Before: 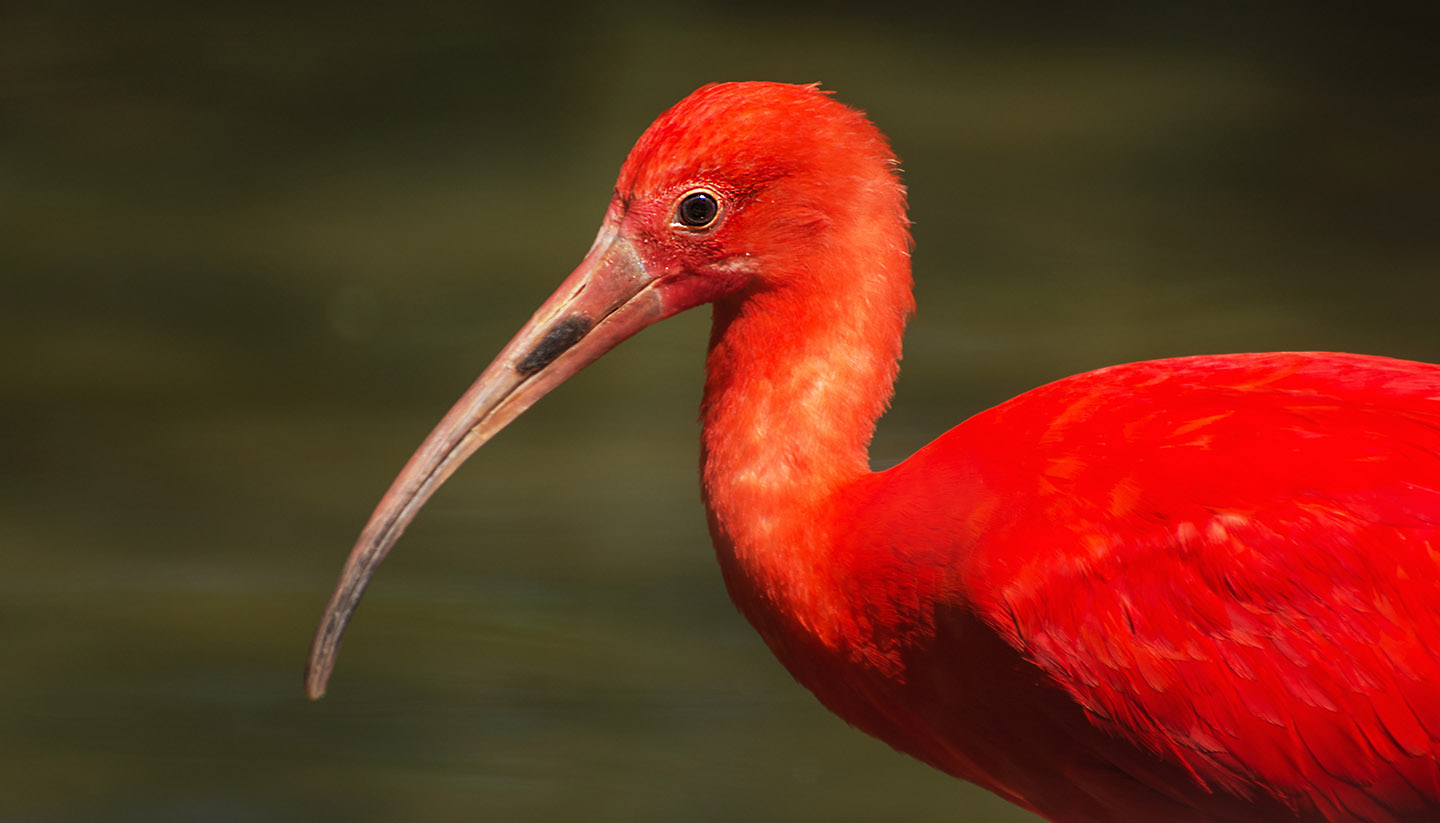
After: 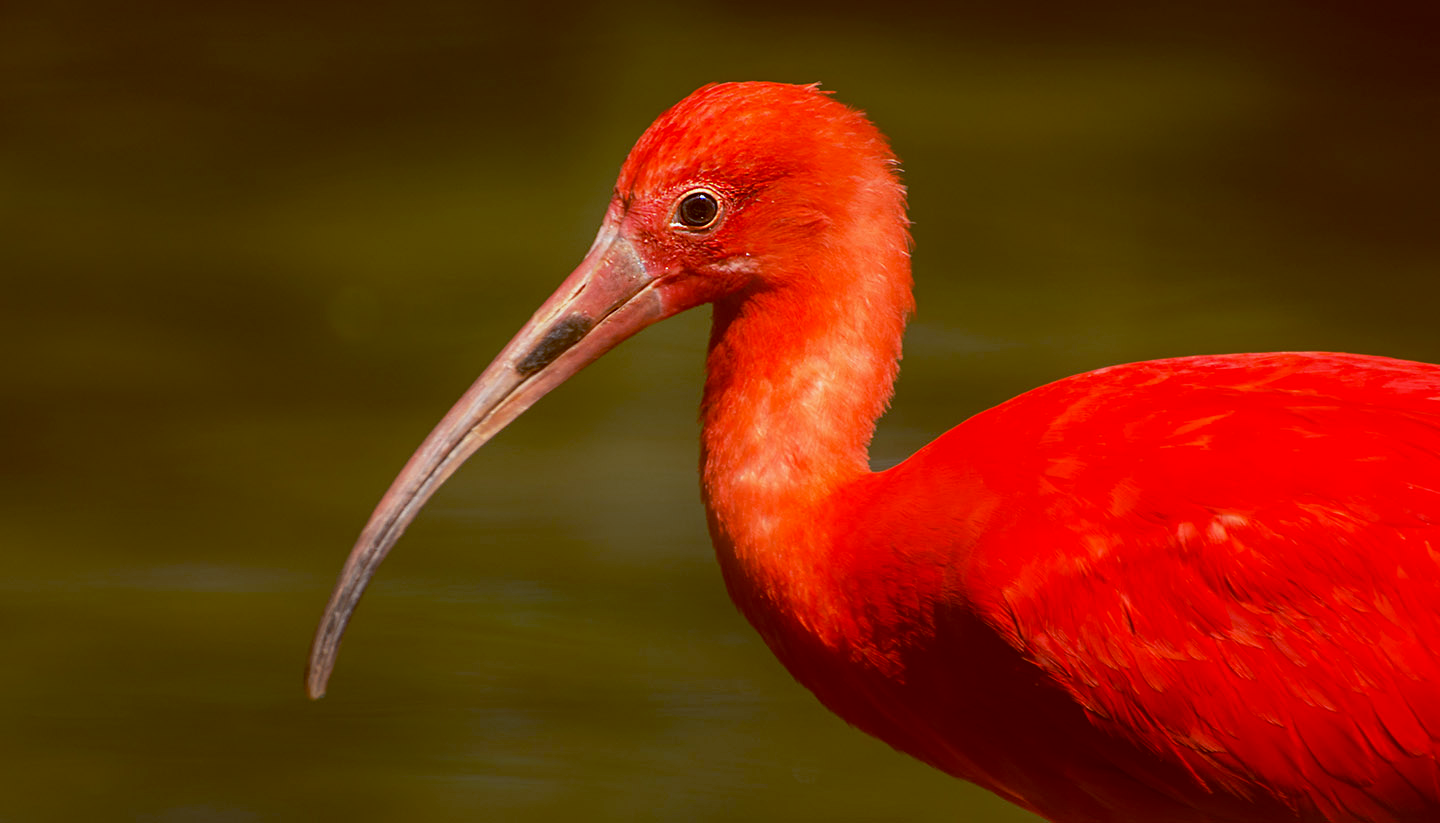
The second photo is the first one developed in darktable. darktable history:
contrast equalizer: y [[0.5, 0.5, 0.468, 0.5, 0.5, 0.5], [0.5 ×6], [0.5 ×6], [0 ×6], [0 ×6]]
color balance: lift [1, 1.015, 1.004, 0.985], gamma [1, 0.958, 0.971, 1.042], gain [1, 0.956, 0.977, 1.044]
